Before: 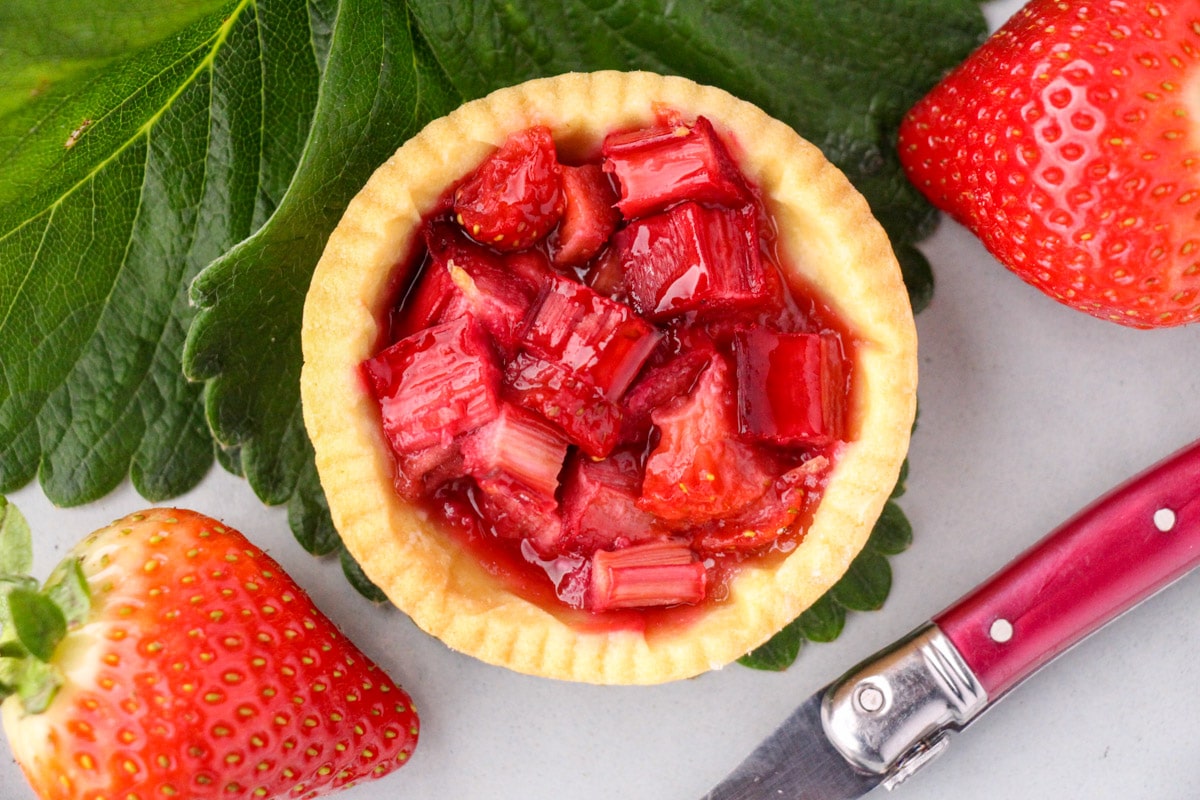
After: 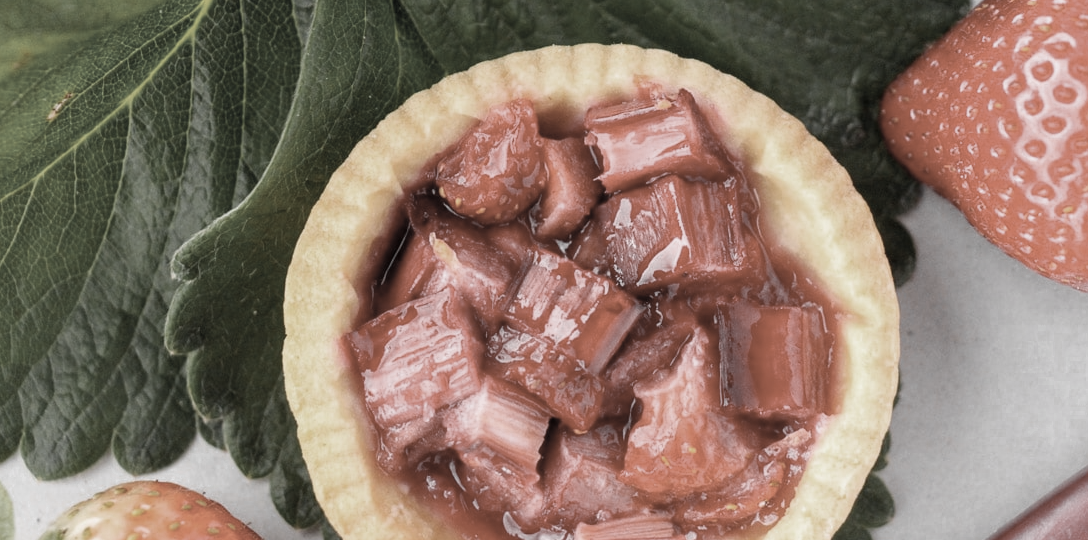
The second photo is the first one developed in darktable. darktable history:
rgb levels: preserve colors max RGB
crop: left 1.509%, top 3.452%, right 7.696%, bottom 28.452%
color zones: curves: ch0 [(0, 0.613) (0.01, 0.613) (0.245, 0.448) (0.498, 0.529) (0.642, 0.665) (0.879, 0.777) (0.99, 0.613)]; ch1 [(0, 0.035) (0.121, 0.189) (0.259, 0.197) (0.415, 0.061) (0.589, 0.022) (0.732, 0.022) (0.857, 0.026) (0.991, 0.053)]
